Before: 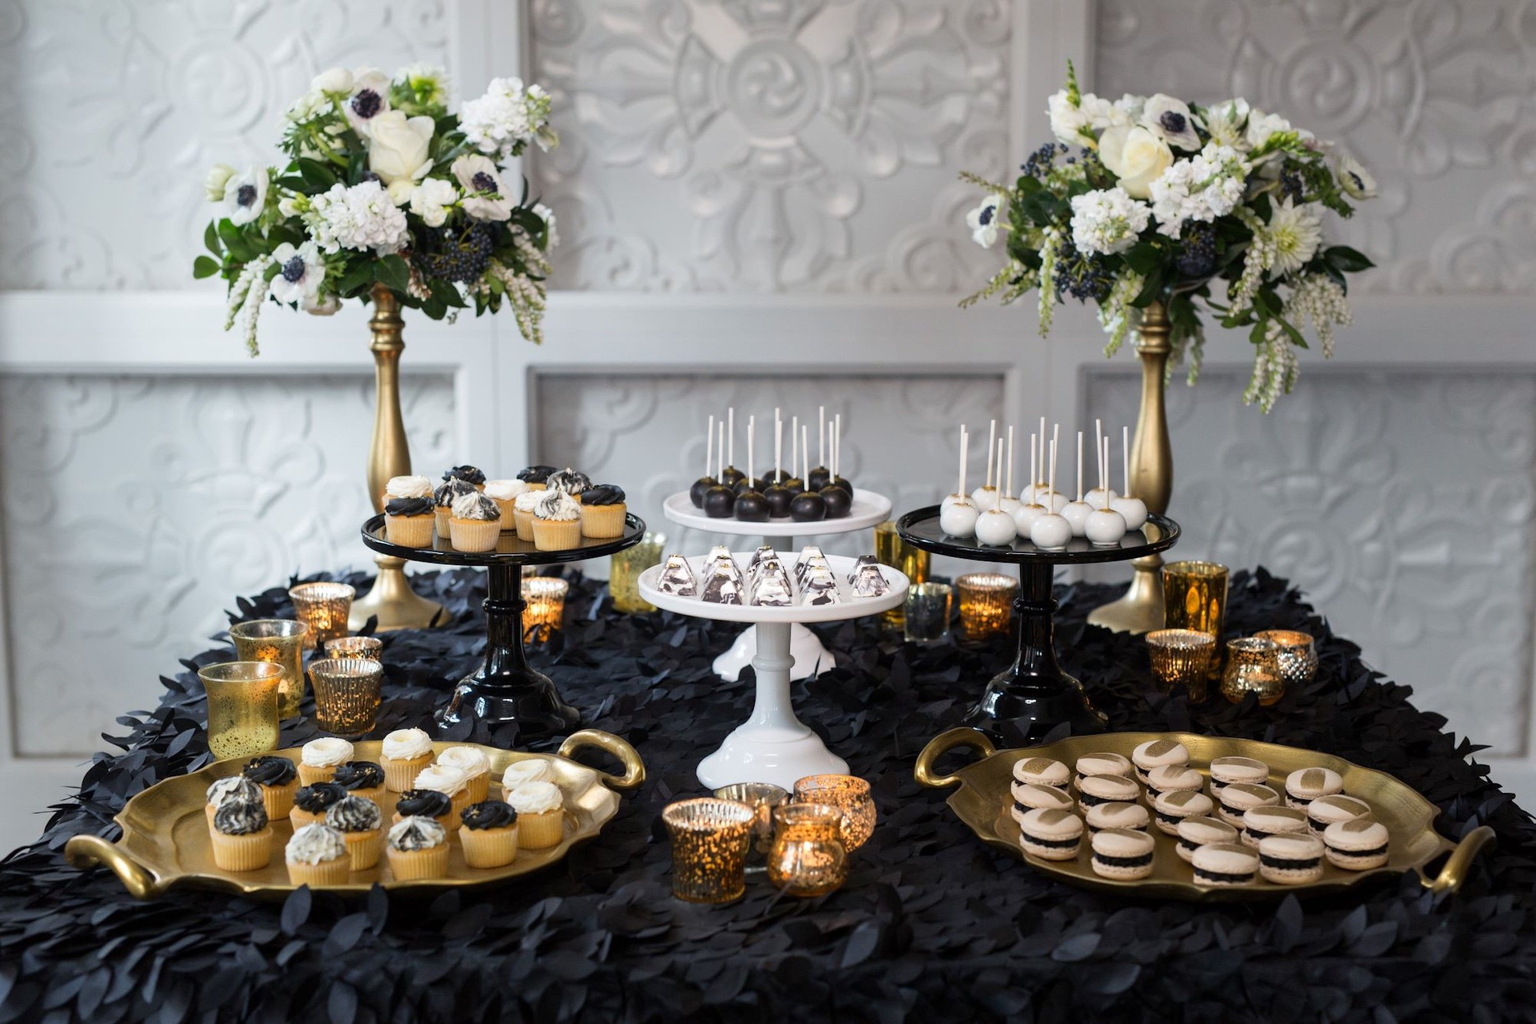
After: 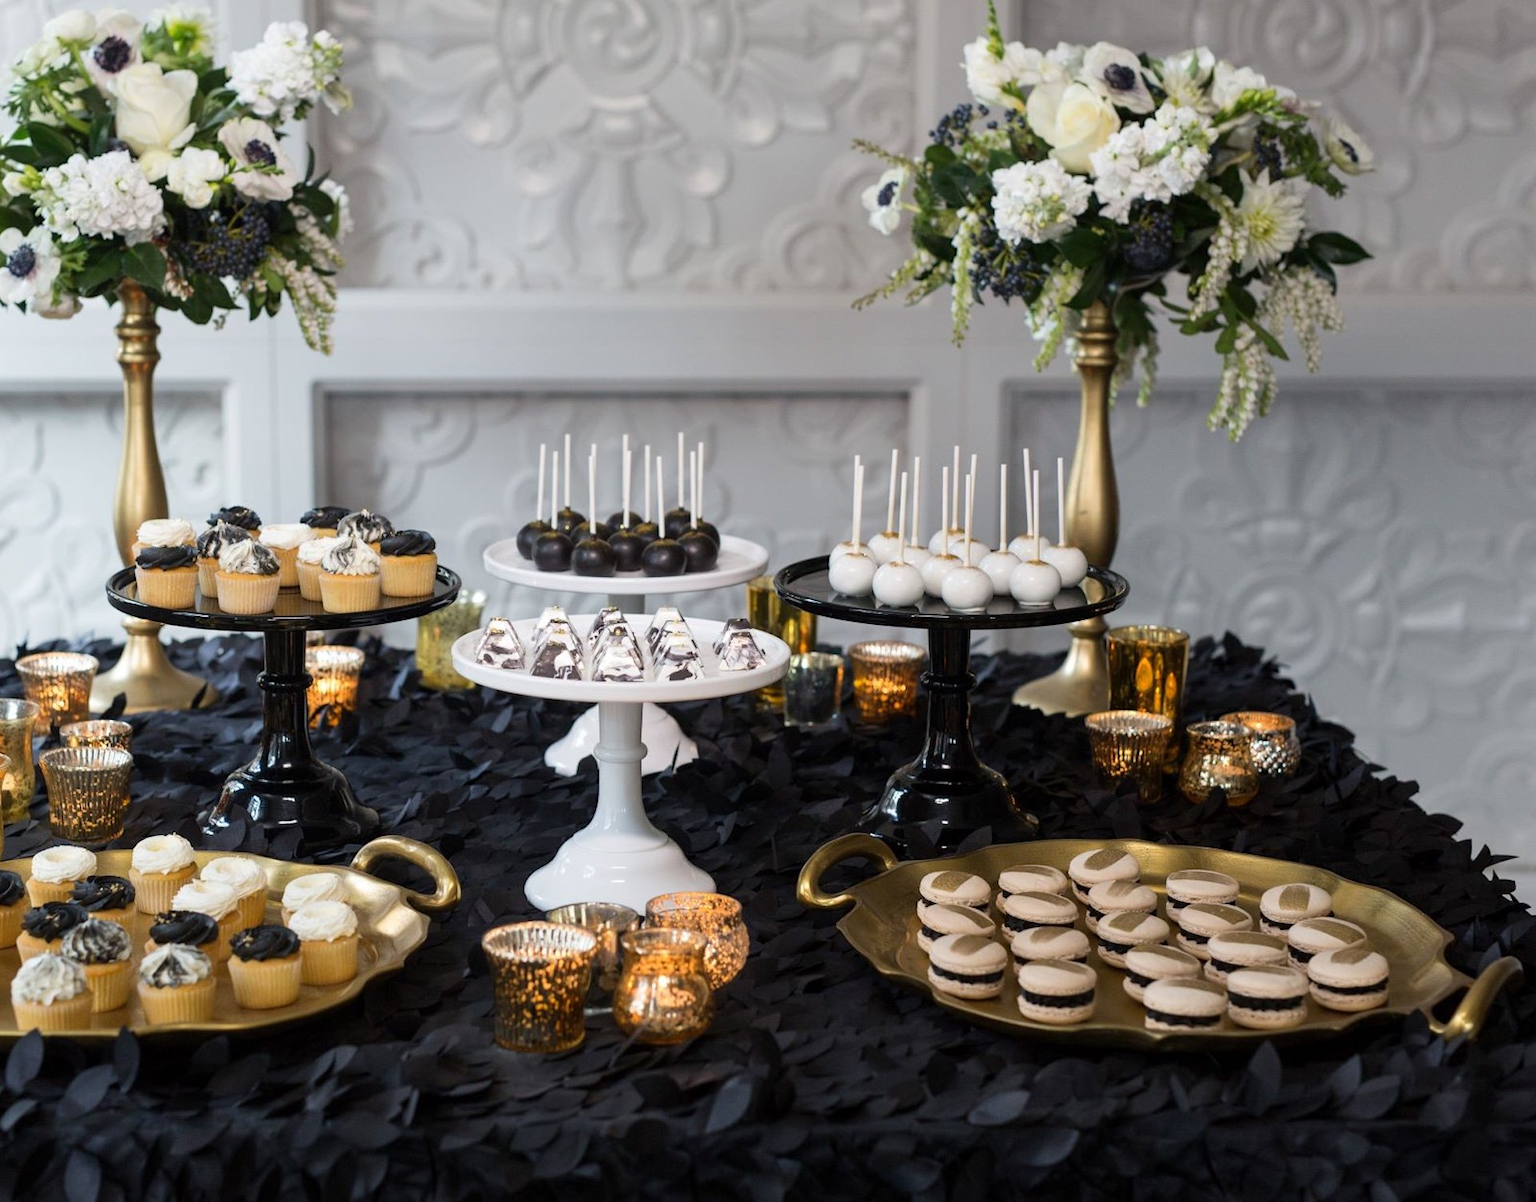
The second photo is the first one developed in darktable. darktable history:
crop and rotate: left 18.02%, top 5.882%, right 1.855%
